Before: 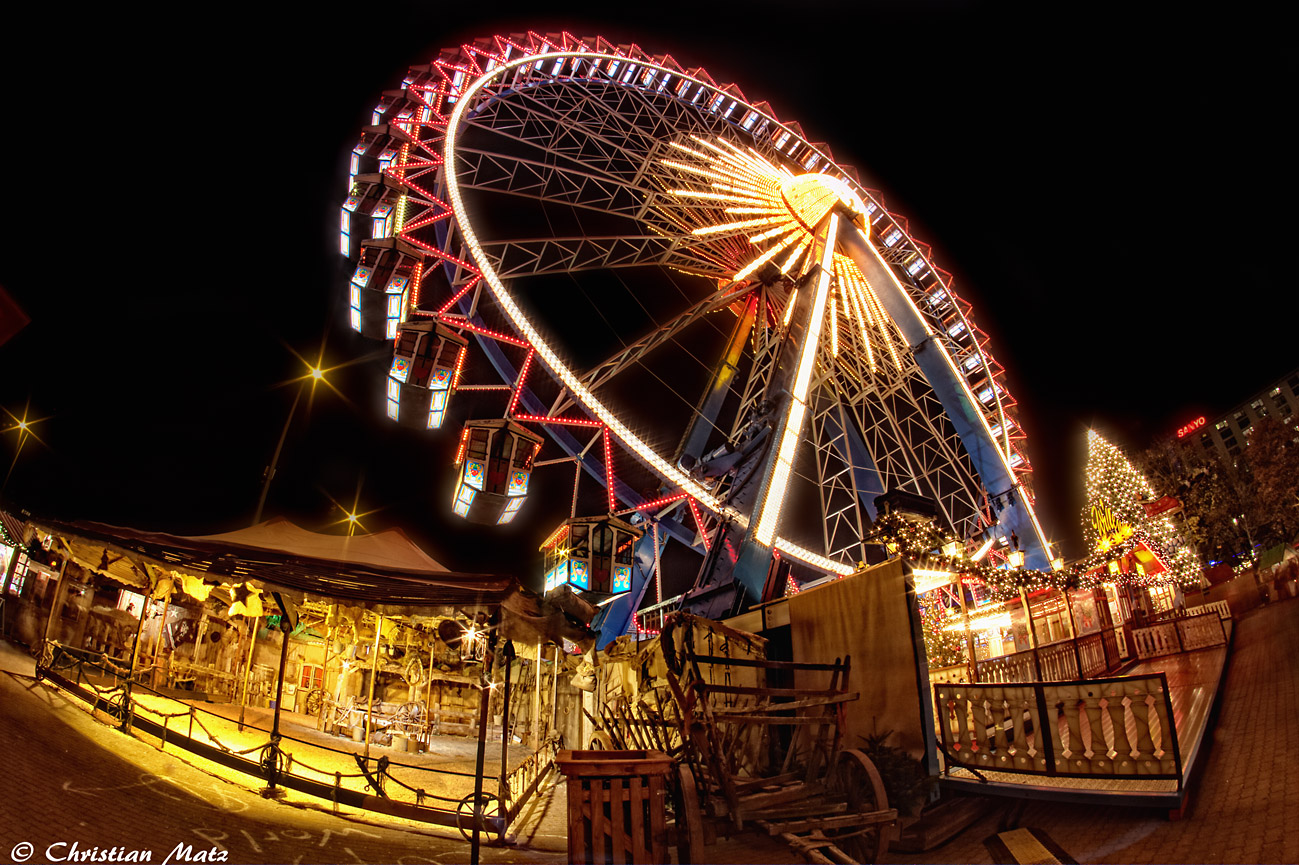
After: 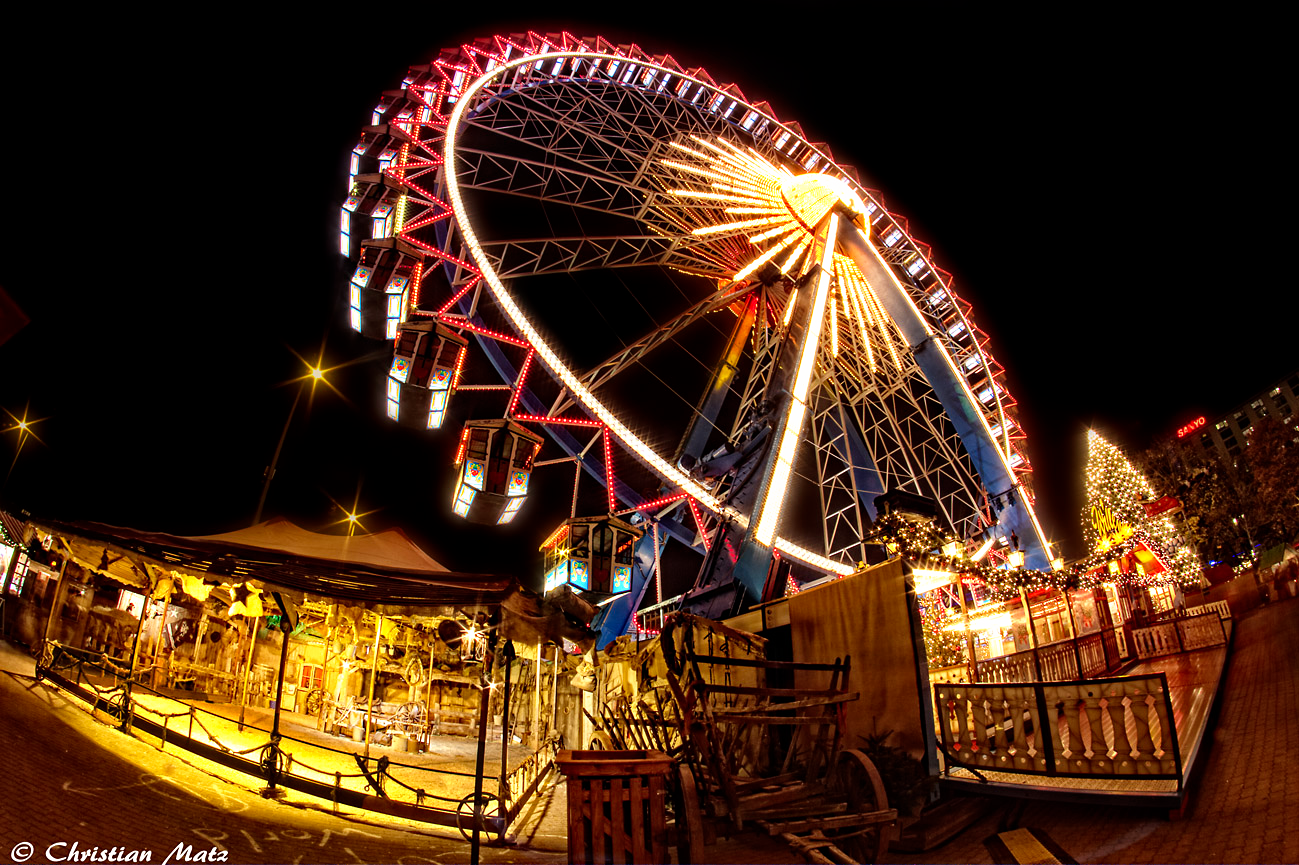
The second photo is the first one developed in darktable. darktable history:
tone curve: curves: ch0 [(0, 0) (0.003, 0.002) (0.011, 0.009) (0.025, 0.021) (0.044, 0.037) (0.069, 0.058) (0.1, 0.083) (0.136, 0.122) (0.177, 0.165) (0.224, 0.216) (0.277, 0.277) (0.335, 0.344) (0.399, 0.418) (0.468, 0.499) (0.543, 0.586) (0.623, 0.679) (0.709, 0.779) (0.801, 0.877) (0.898, 0.977) (1, 1)], preserve colors none
